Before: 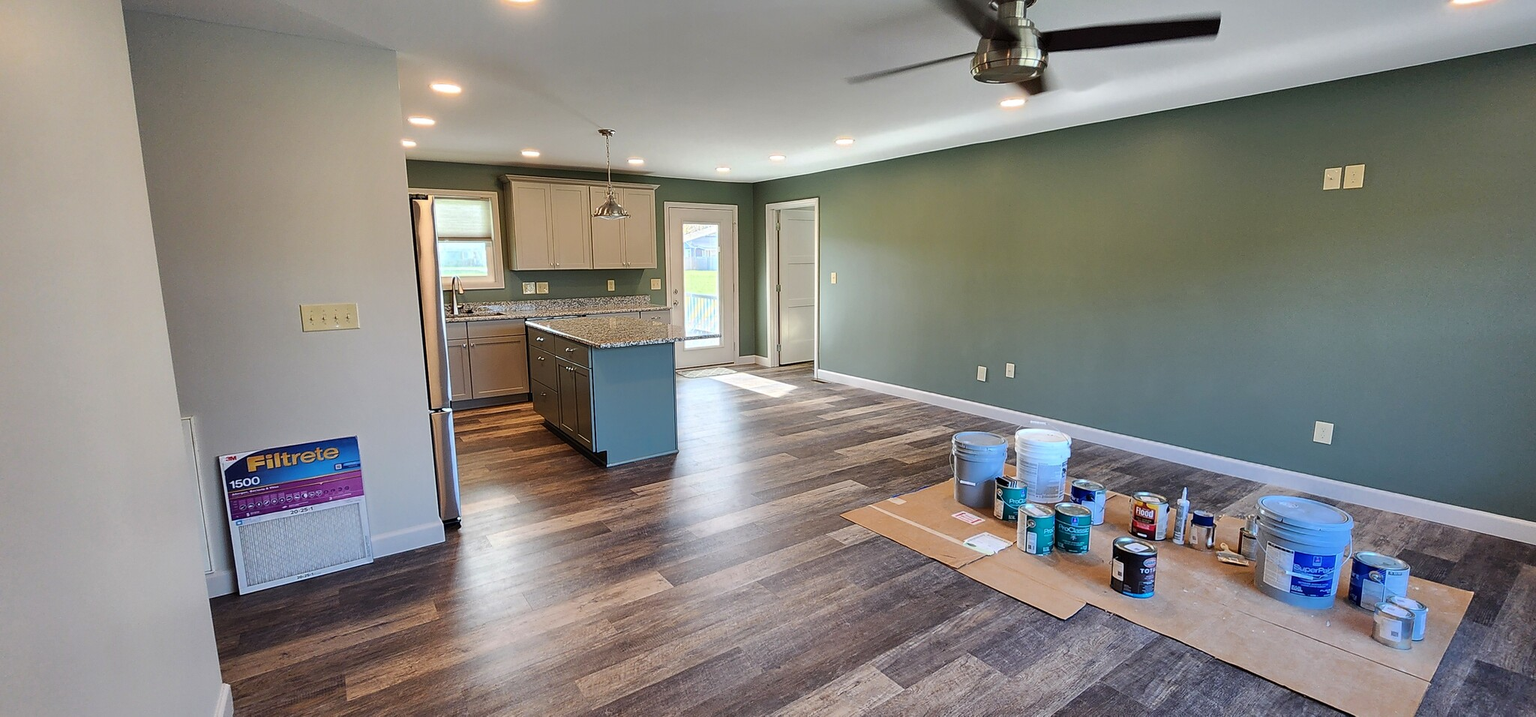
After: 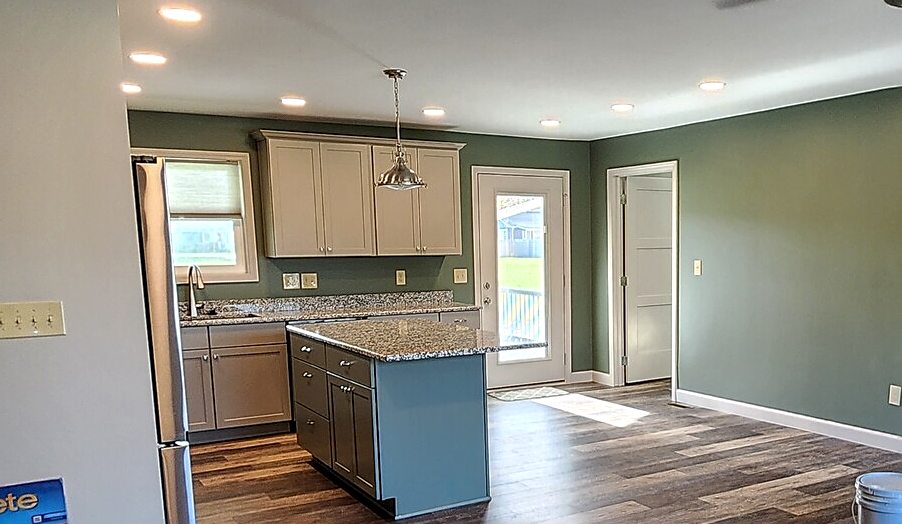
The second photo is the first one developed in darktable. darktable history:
sharpen: on, module defaults
crop: left 20.248%, top 10.86%, right 35.675%, bottom 34.321%
local contrast: on, module defaults
